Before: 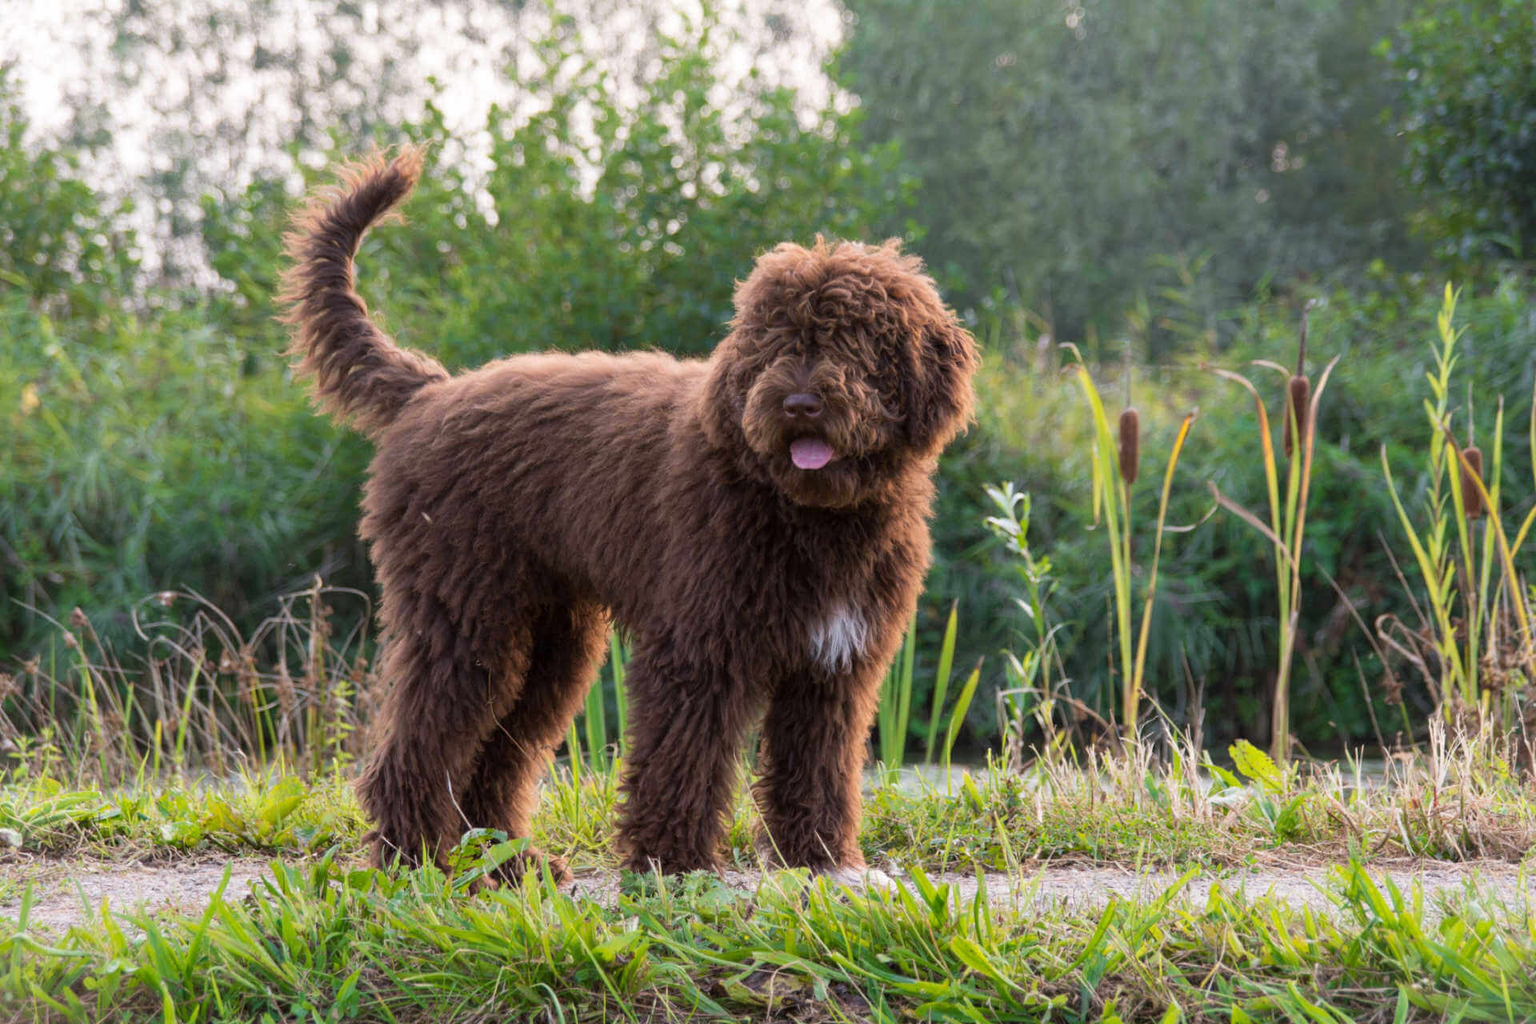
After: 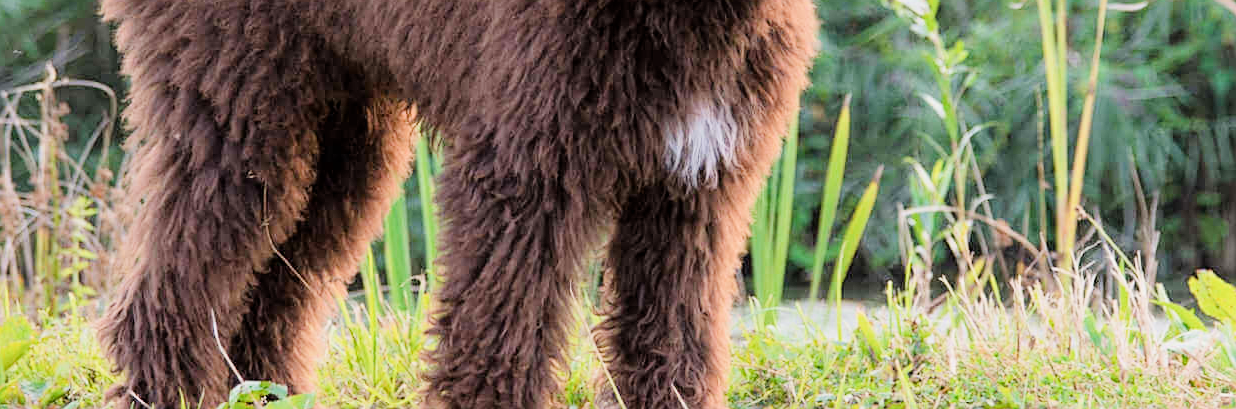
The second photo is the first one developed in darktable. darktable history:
exposure: exposure 1.5 EV, compensate highlight preservation false
crop: left 18.091%, top 51.13%, right 17.525%, bottom 16.85%
filmic rgb: black relative exposure -7.15 EV, white relative exposure 5.36 EV, hardness 3.02
tone equalizer: on, module defaults
sharpen: on, module defaults
